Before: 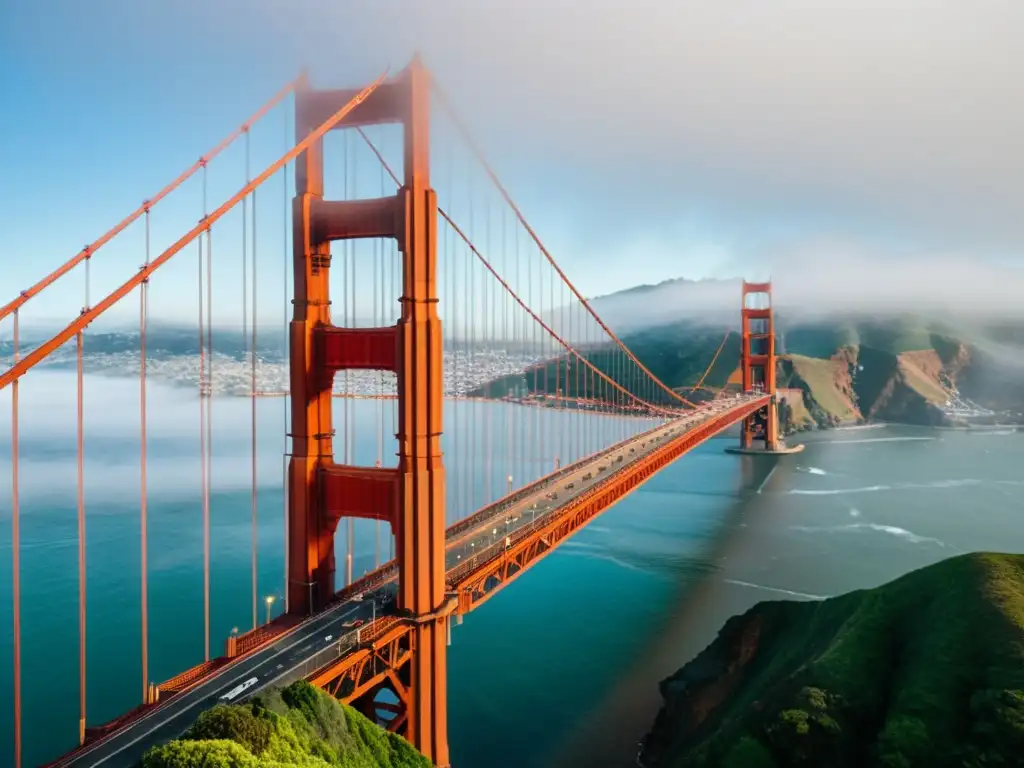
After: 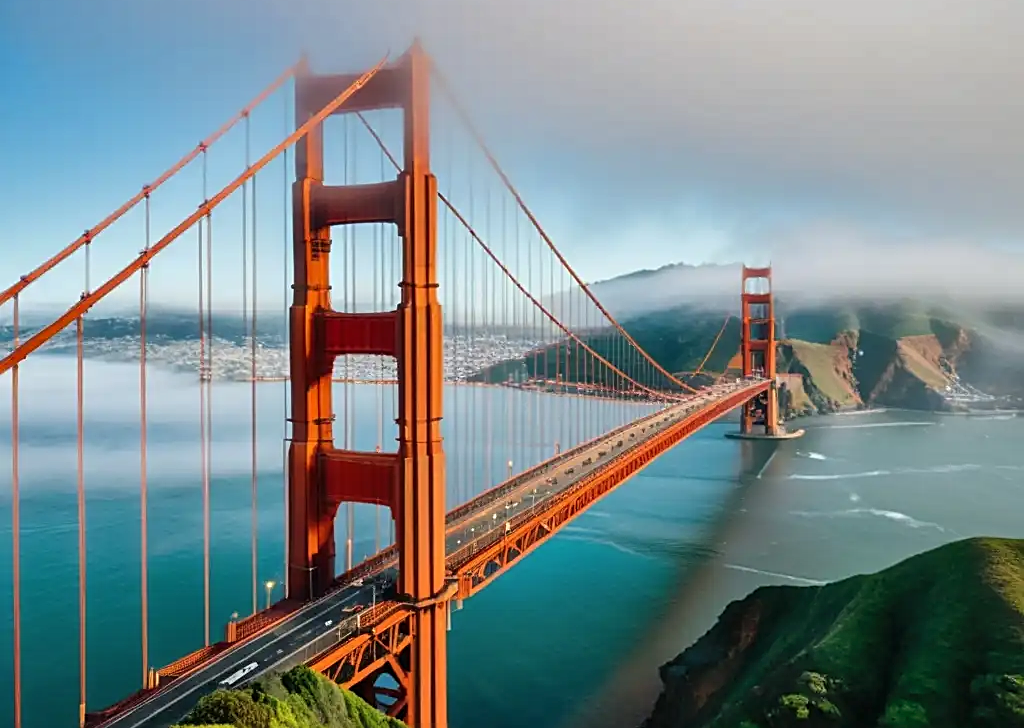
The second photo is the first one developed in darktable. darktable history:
shadows and highlights: shadows 53.04, soften with gaussian
crop and rotate: top 2.026%, bottom 3.114%
sharpen: on, module defaults
